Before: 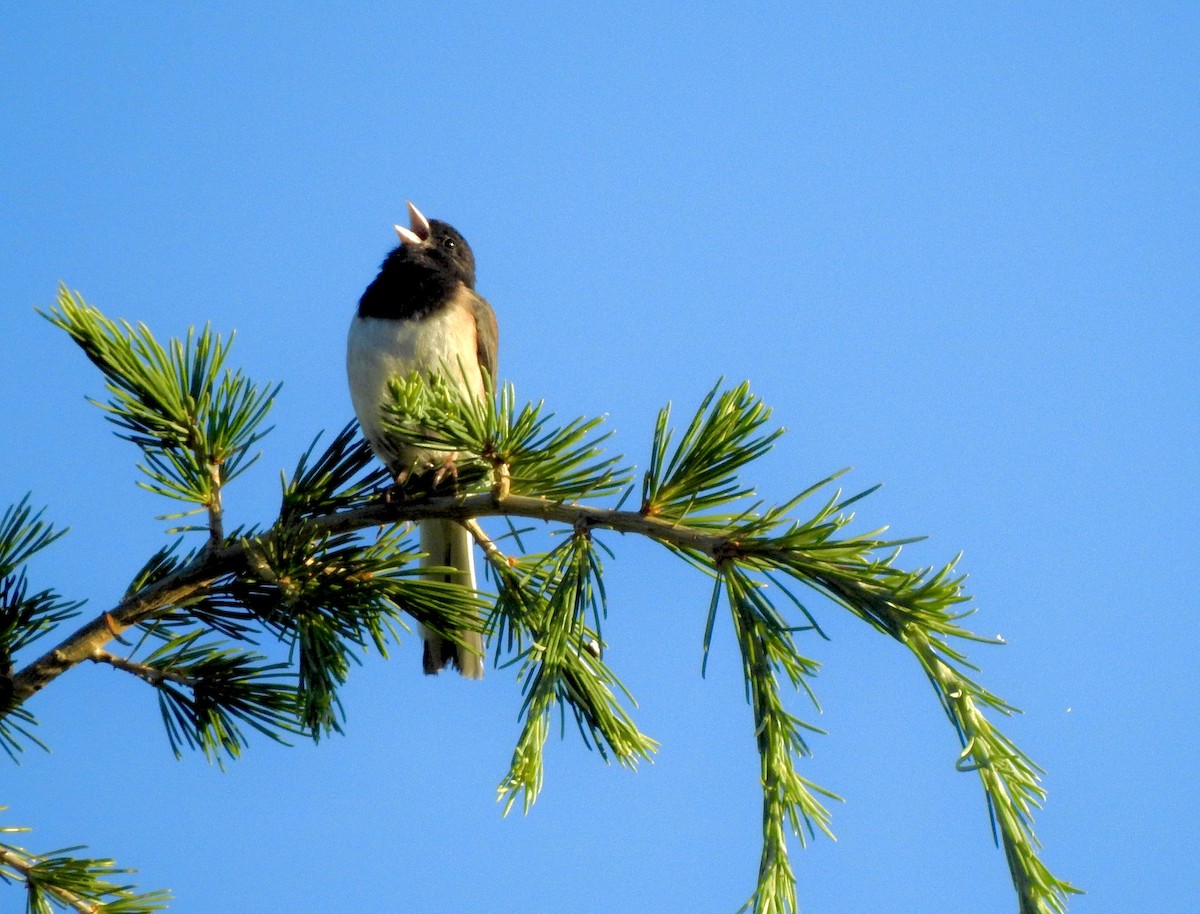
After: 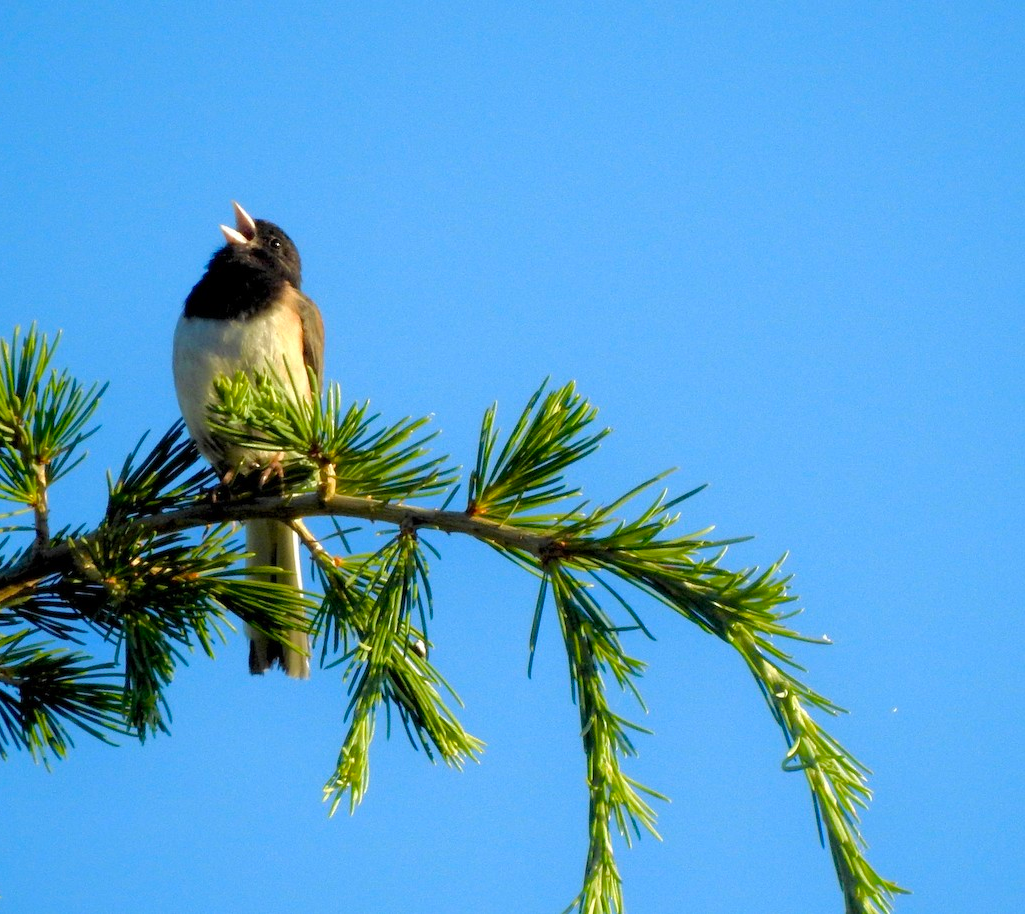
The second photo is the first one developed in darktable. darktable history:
crop and rotate: left 14.574%
